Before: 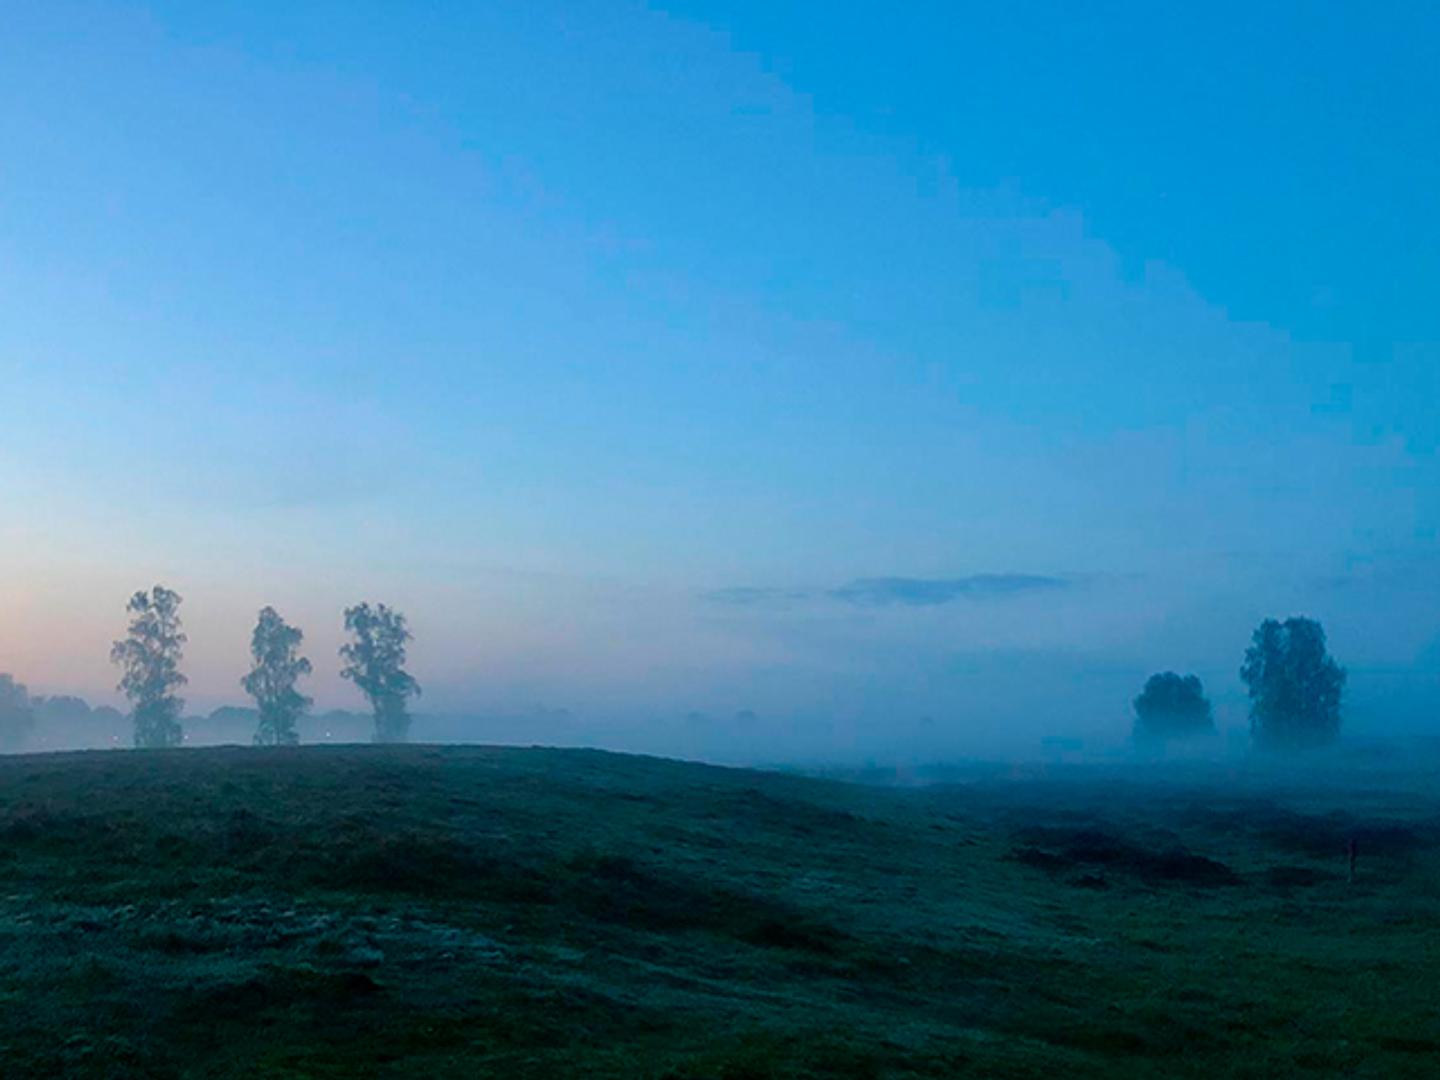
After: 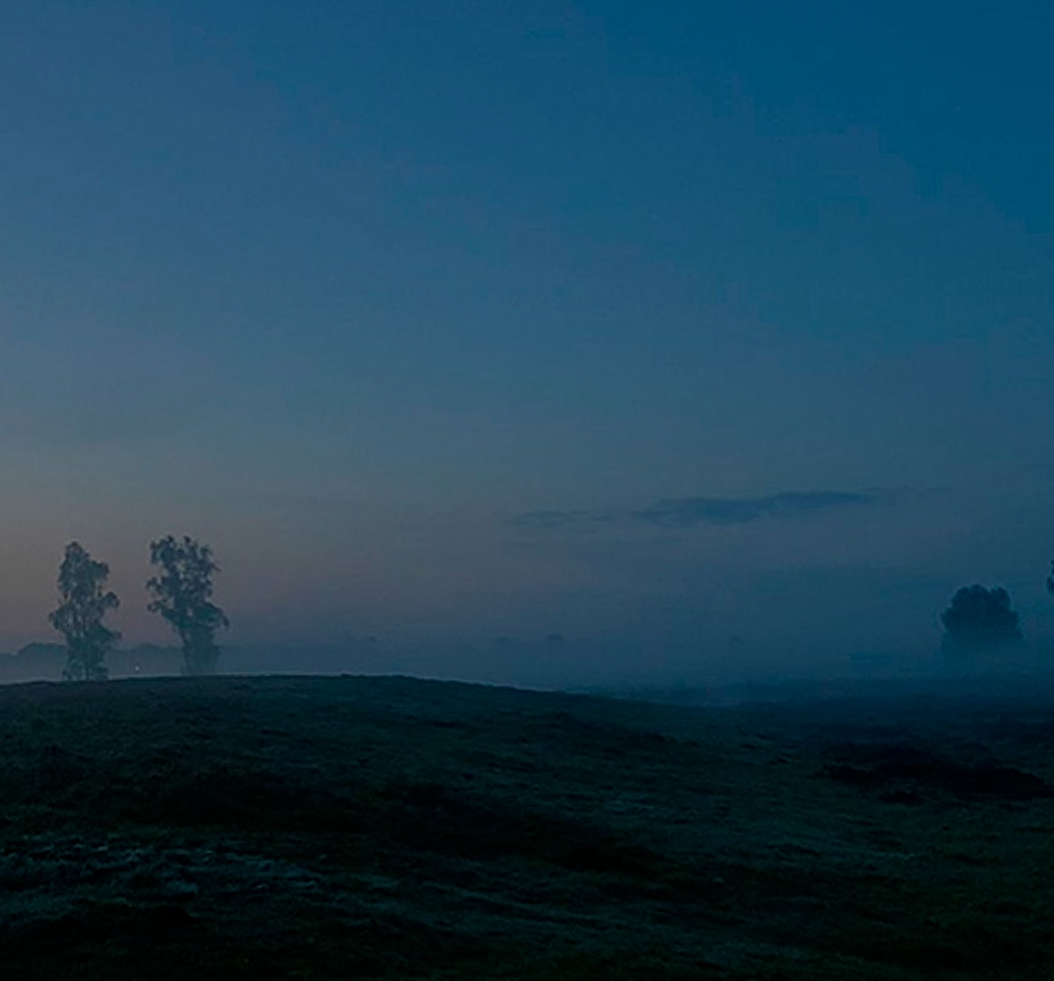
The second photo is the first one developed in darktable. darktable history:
exposure: exposure -2.002 EV, compensate highlight preservation false
contrast equalizer: y [[0.5, 0.5, 0.5, 0.539, 0.64, 0.611], [0.5 ×6], [0.5 ×6], [0 ×6], [0 ×6]]
crop and rotate: left 13.15%, top 5.251%, right 12.609%
rotate and perspective: rotation -1.42°, crop left 0.016, crop right 0.984, crop top 0.035, crop bottom 0.965
